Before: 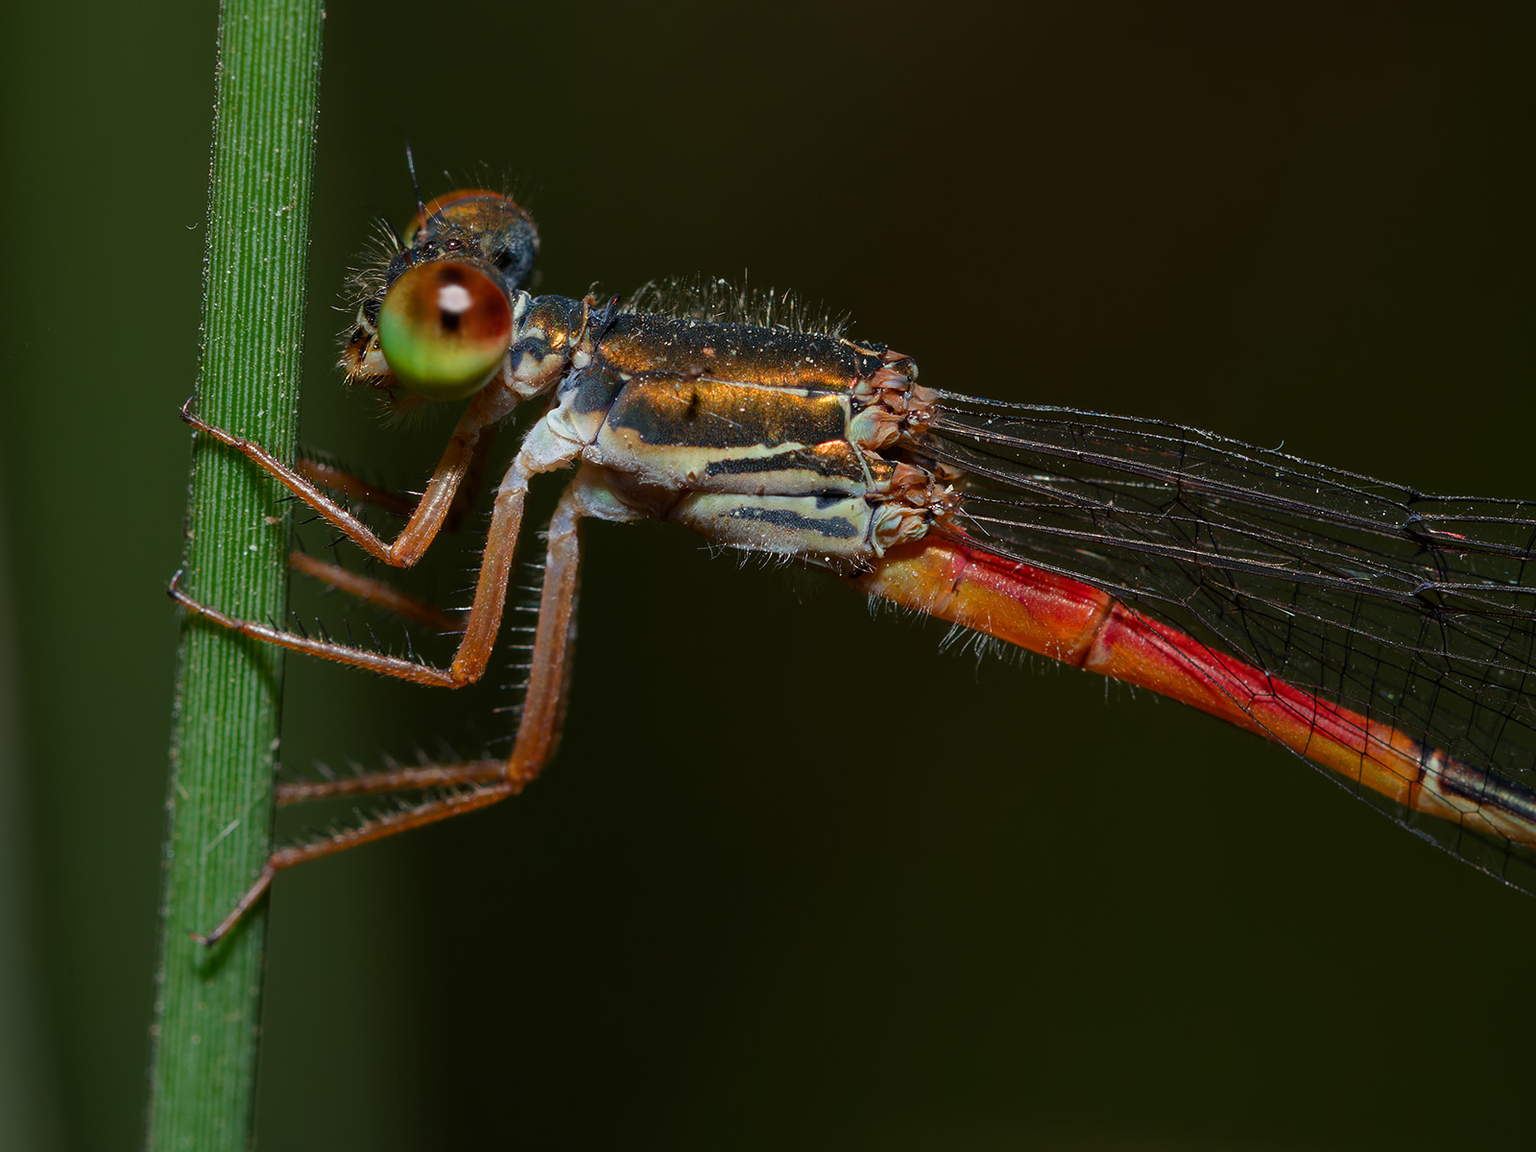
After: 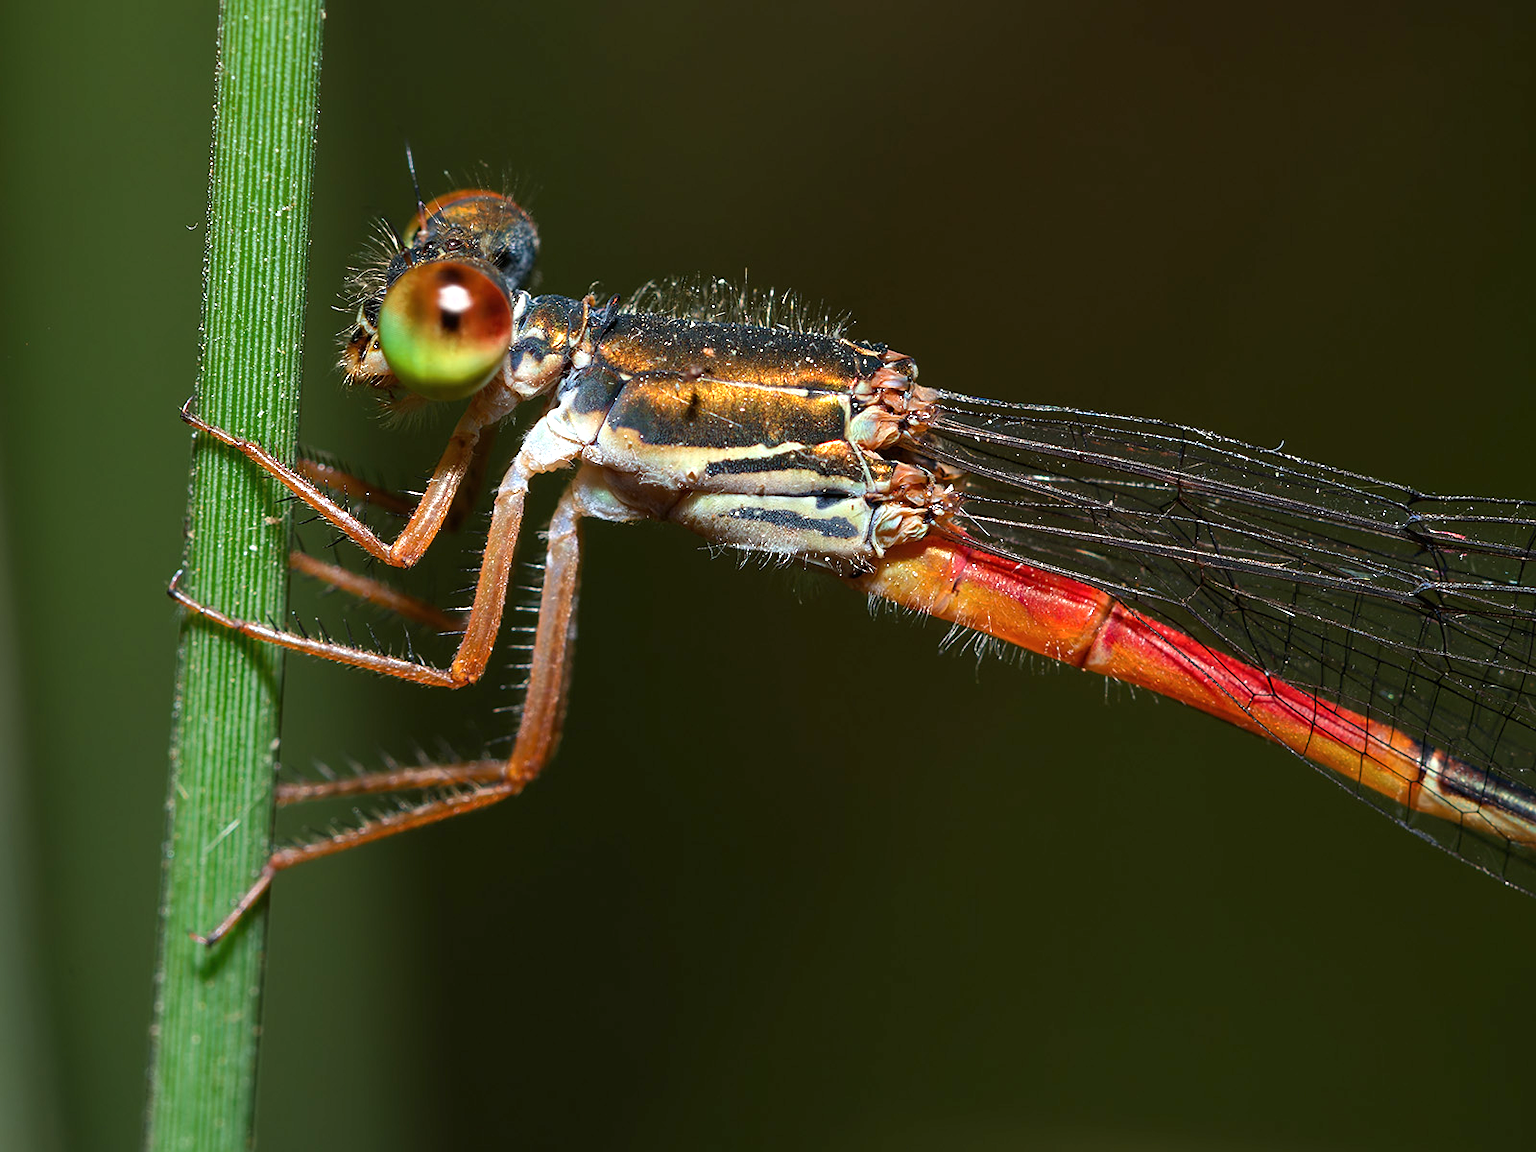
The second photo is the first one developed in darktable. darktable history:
exposure: black level correction 0, exposure 0.9 EV, compensate highlight preservation false
sharpen: amount 0.2
shadows and highlights: shadows -12.5, white point adjustment 4, highlights 28.33
